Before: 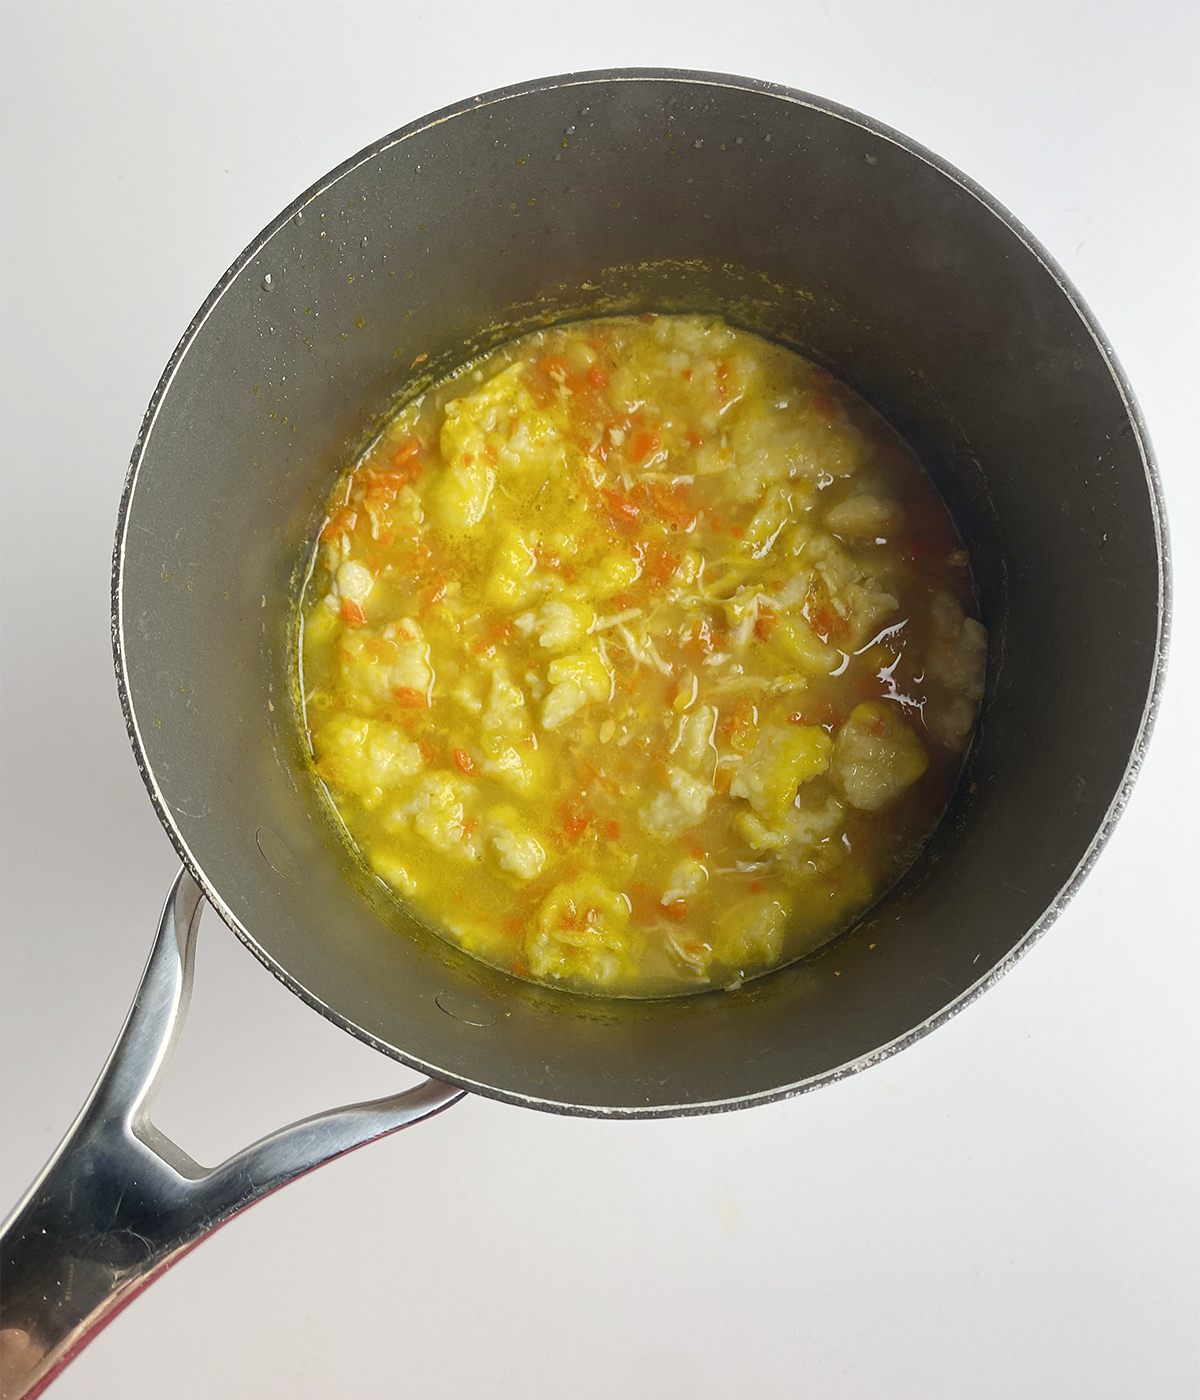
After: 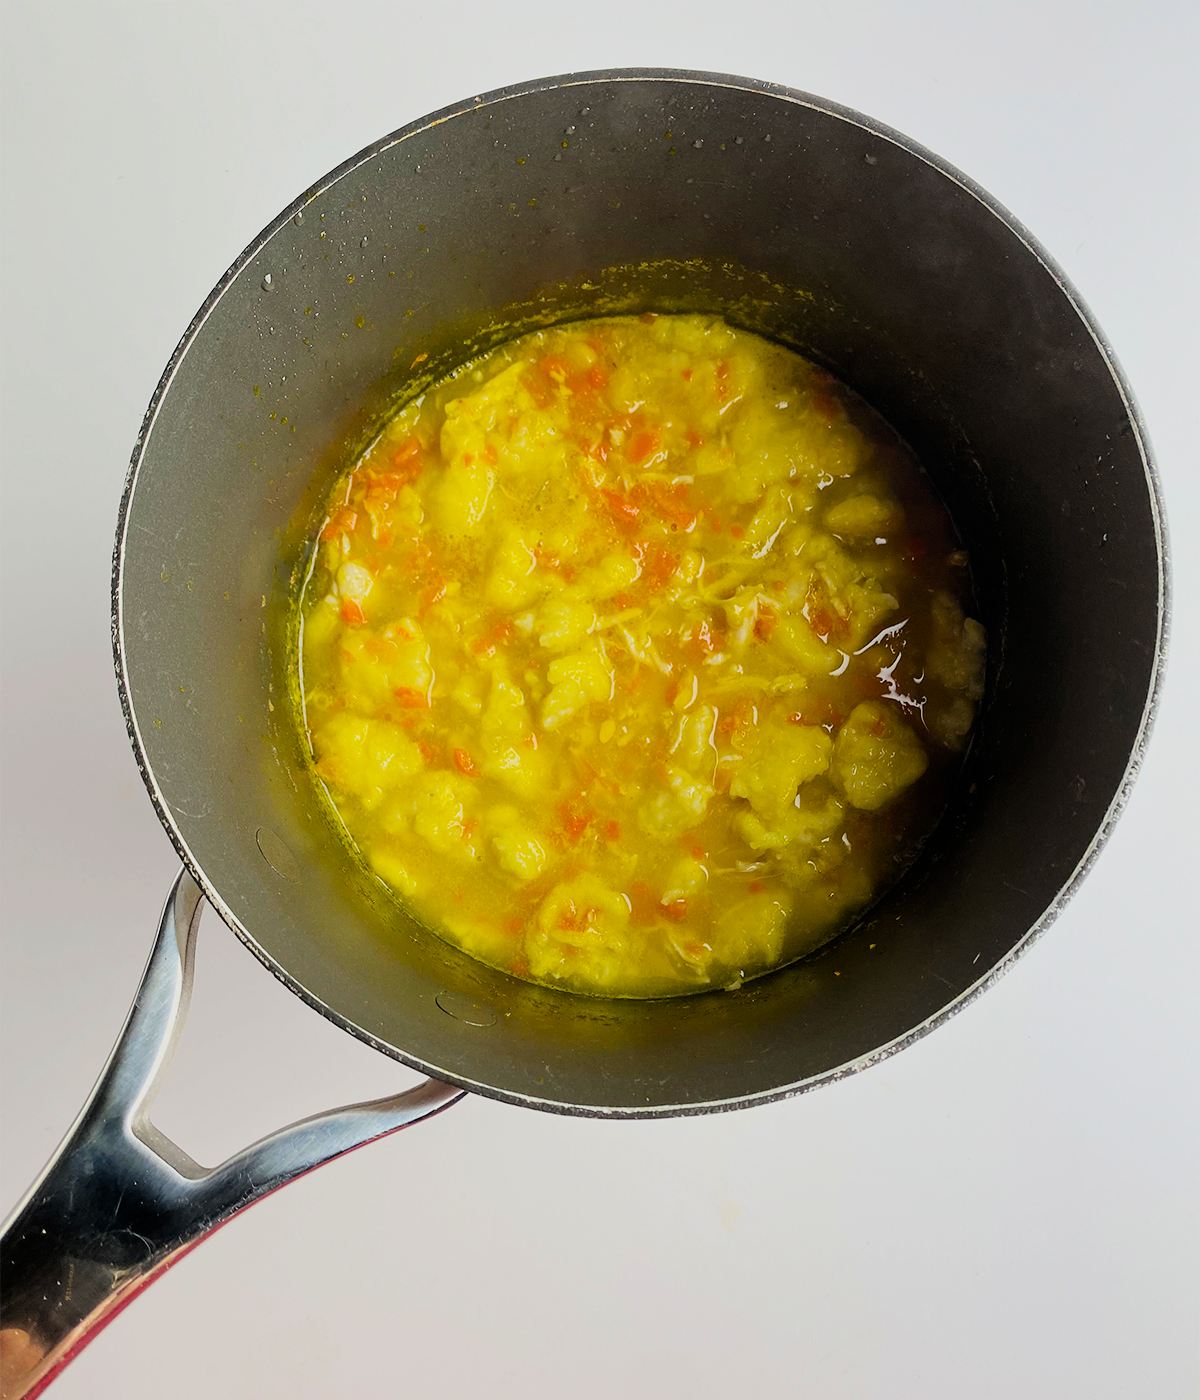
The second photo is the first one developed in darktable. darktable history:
color balance rgb: perceptual saturation grading › global saturation 30%, global vibrance 20%
filmic rgb: black relative exposure -5 EV, hardness 2.88, contrast 1.3
